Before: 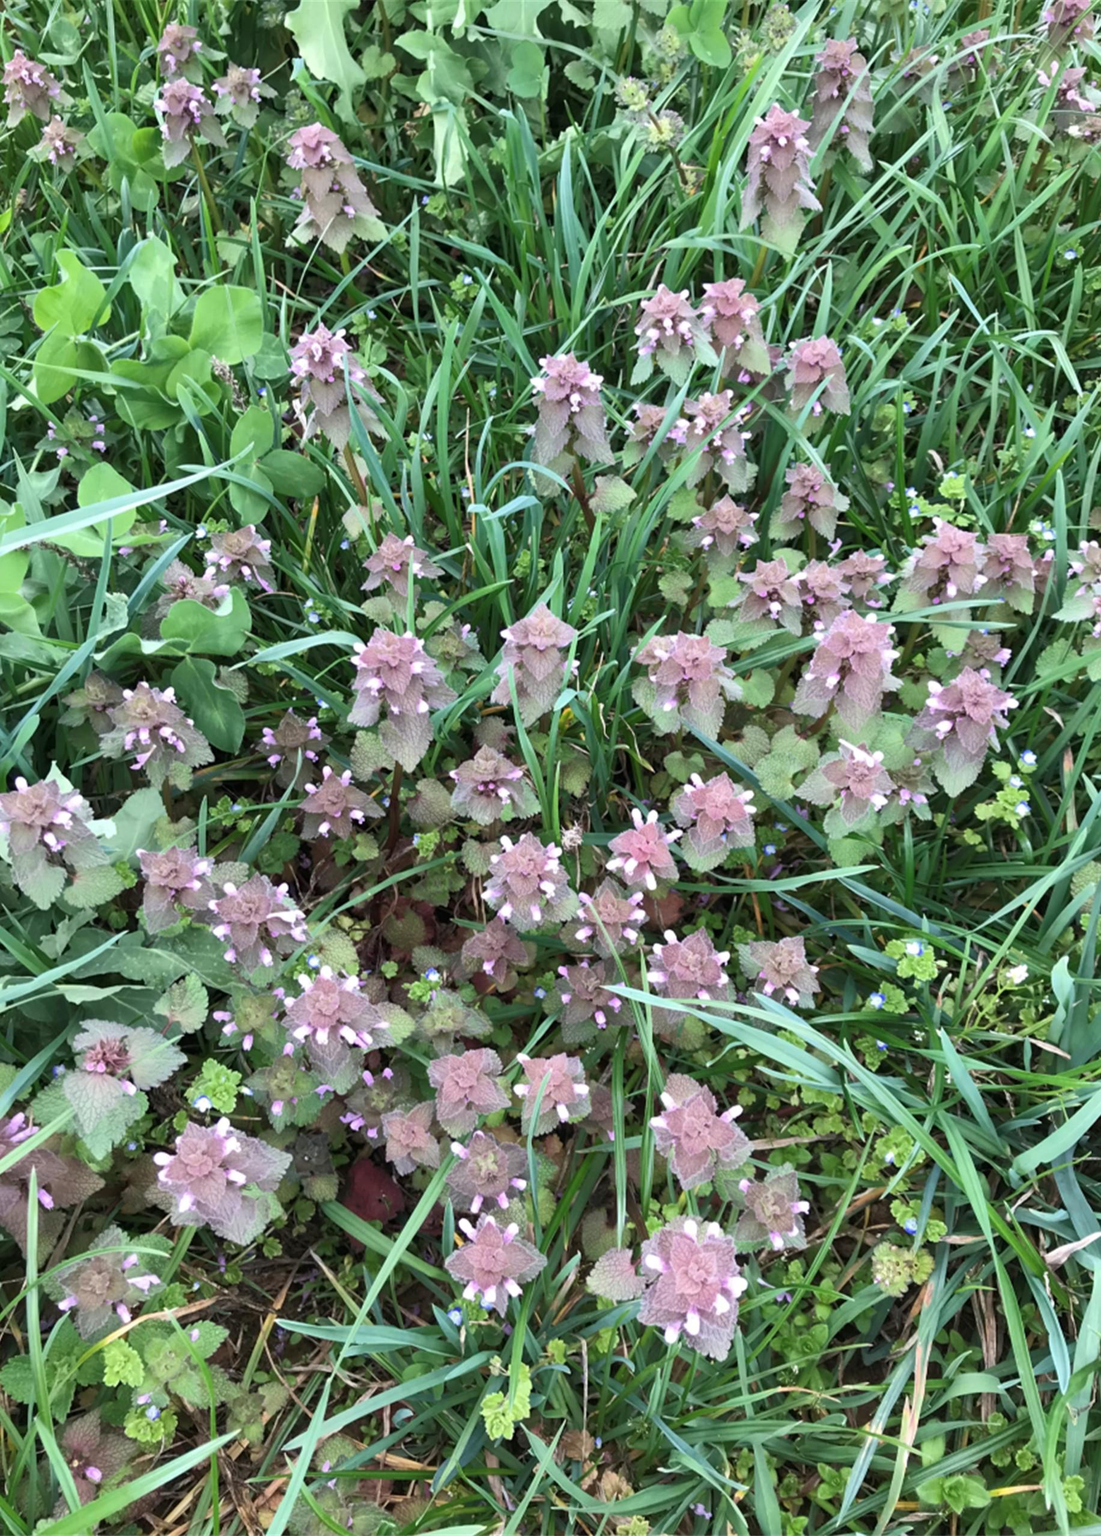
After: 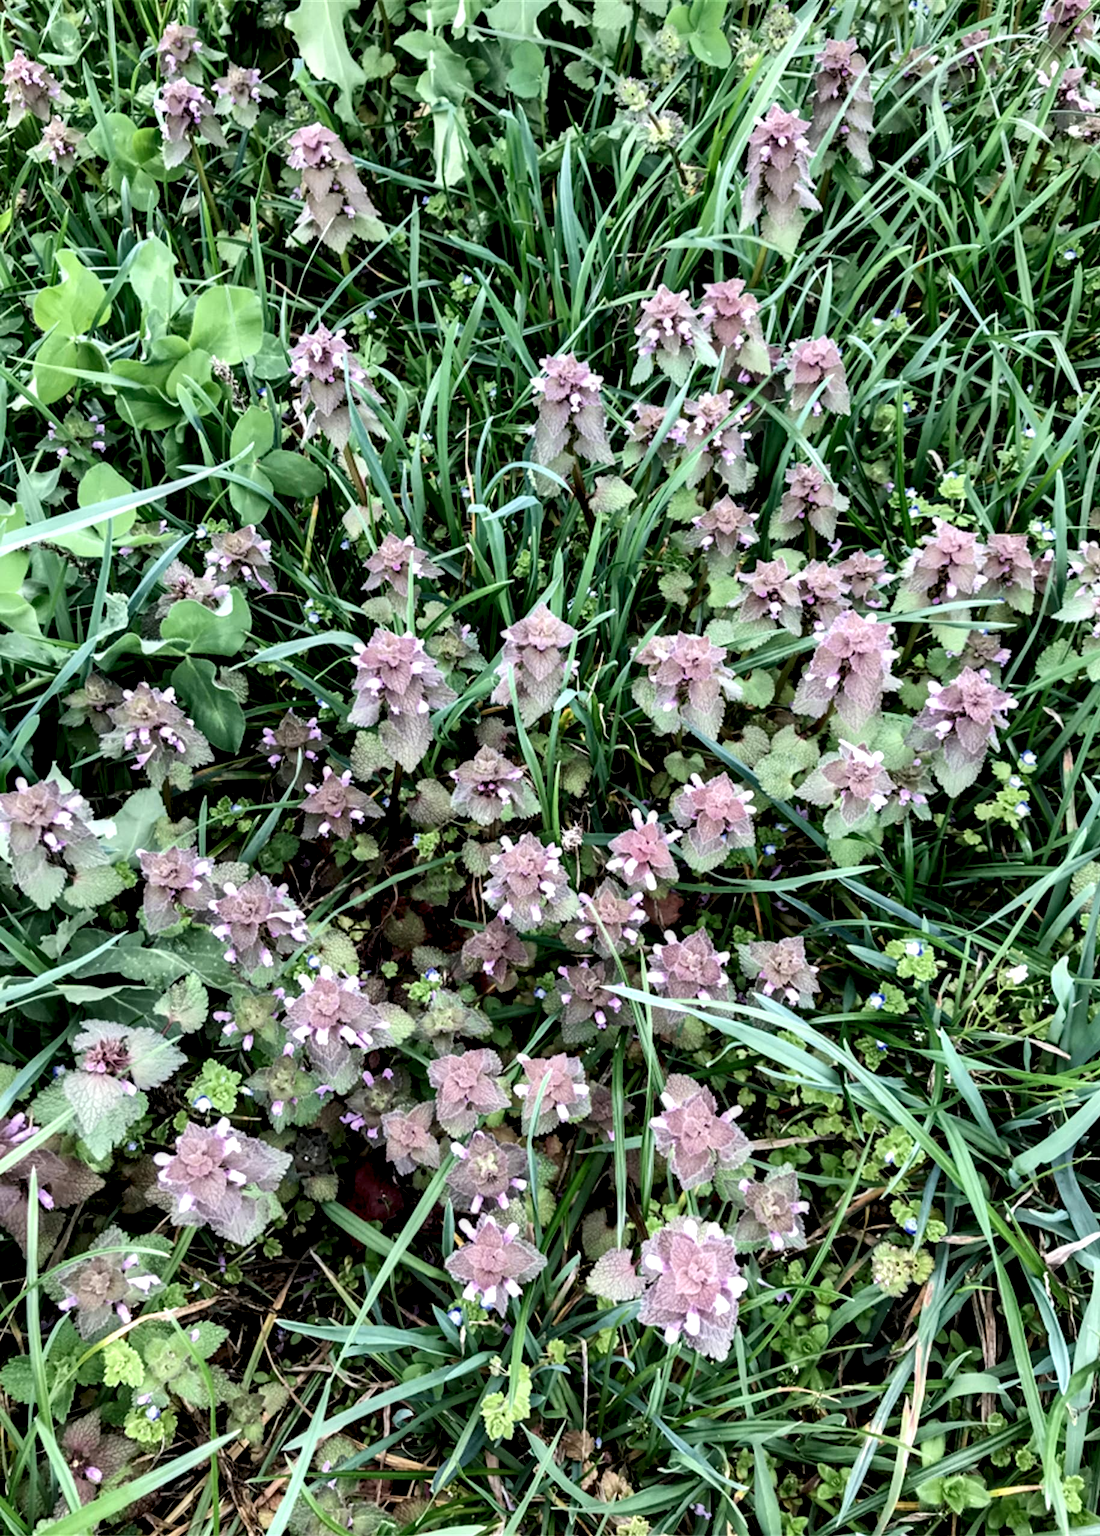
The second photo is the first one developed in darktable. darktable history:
filmic rgb: middle gray luminance 18.42%, black relative exposure -10.5 EV, white relative exposure 3.4 EV, threshold 6 EV, target black luminance 0%, hardness 6.03, latitude 99%, contrast 0.847, shadows ↔ highlights balance 0.505%, add noise in highlights 0, preserve chrominance max RGB, color science v3 (2019), use custom middle-gray values true, iterations of high-quality reconstruction 0, contrast in highlights soft, enable highlight reconstruction true
local contrast: shadows 185%, detail 225%
